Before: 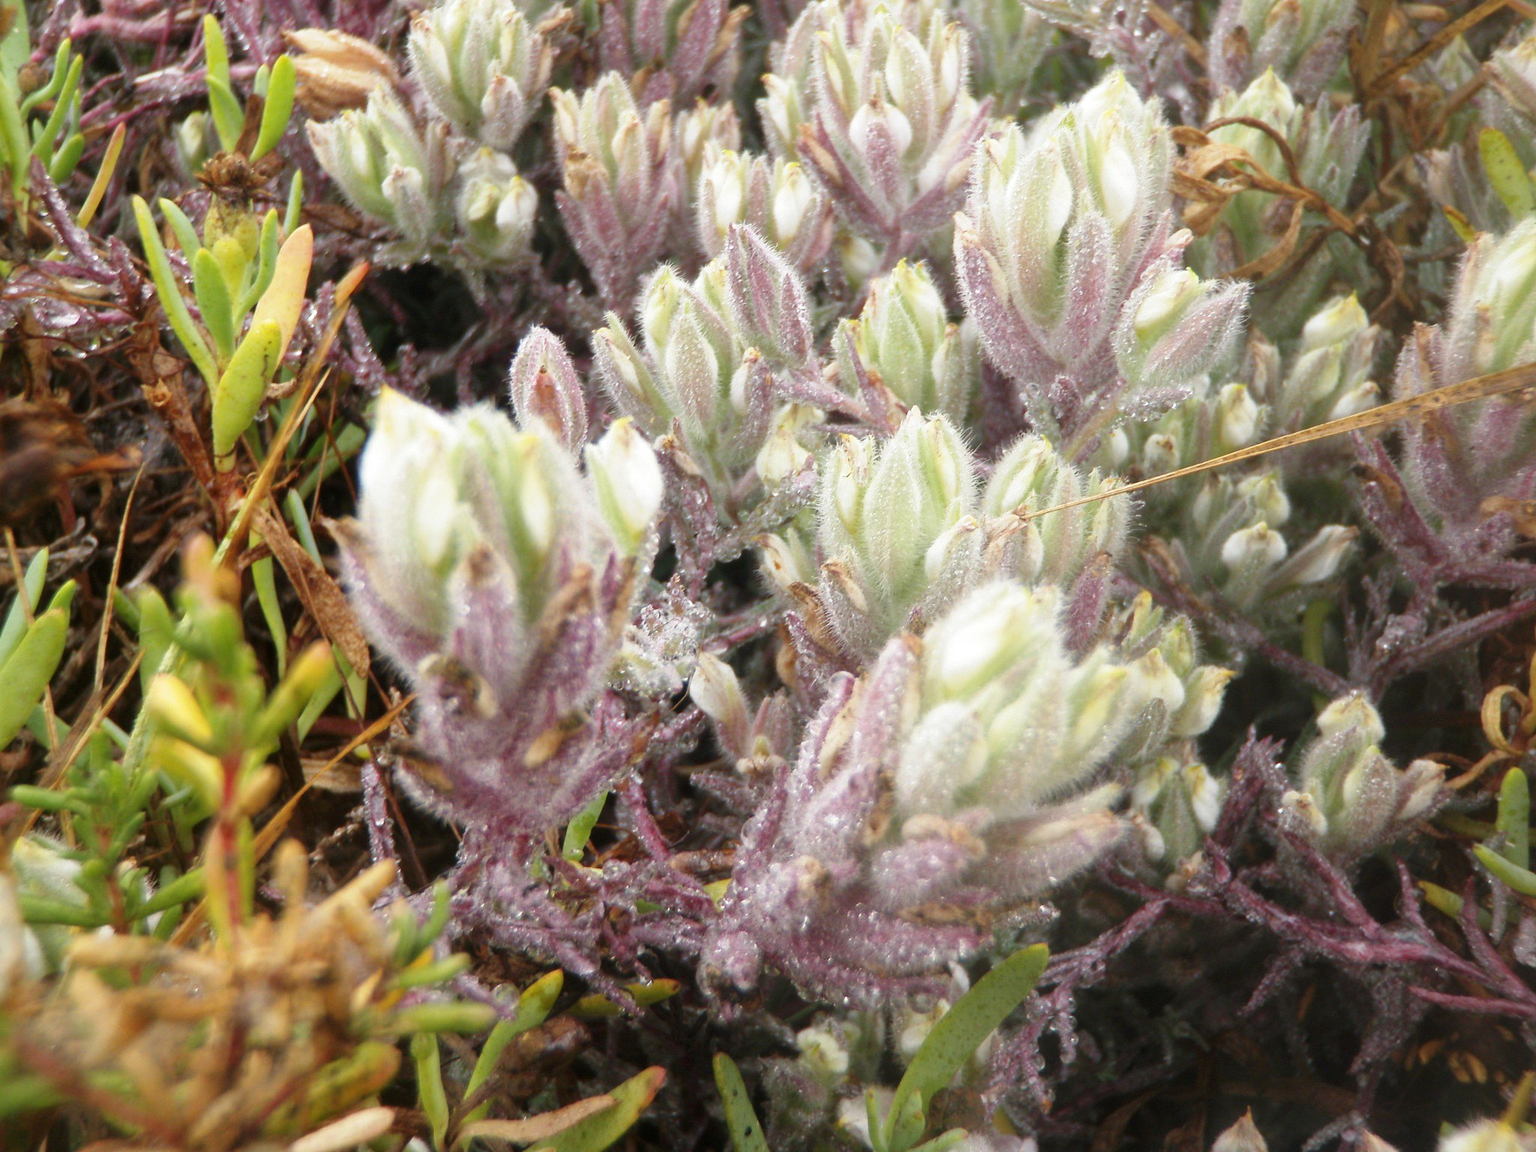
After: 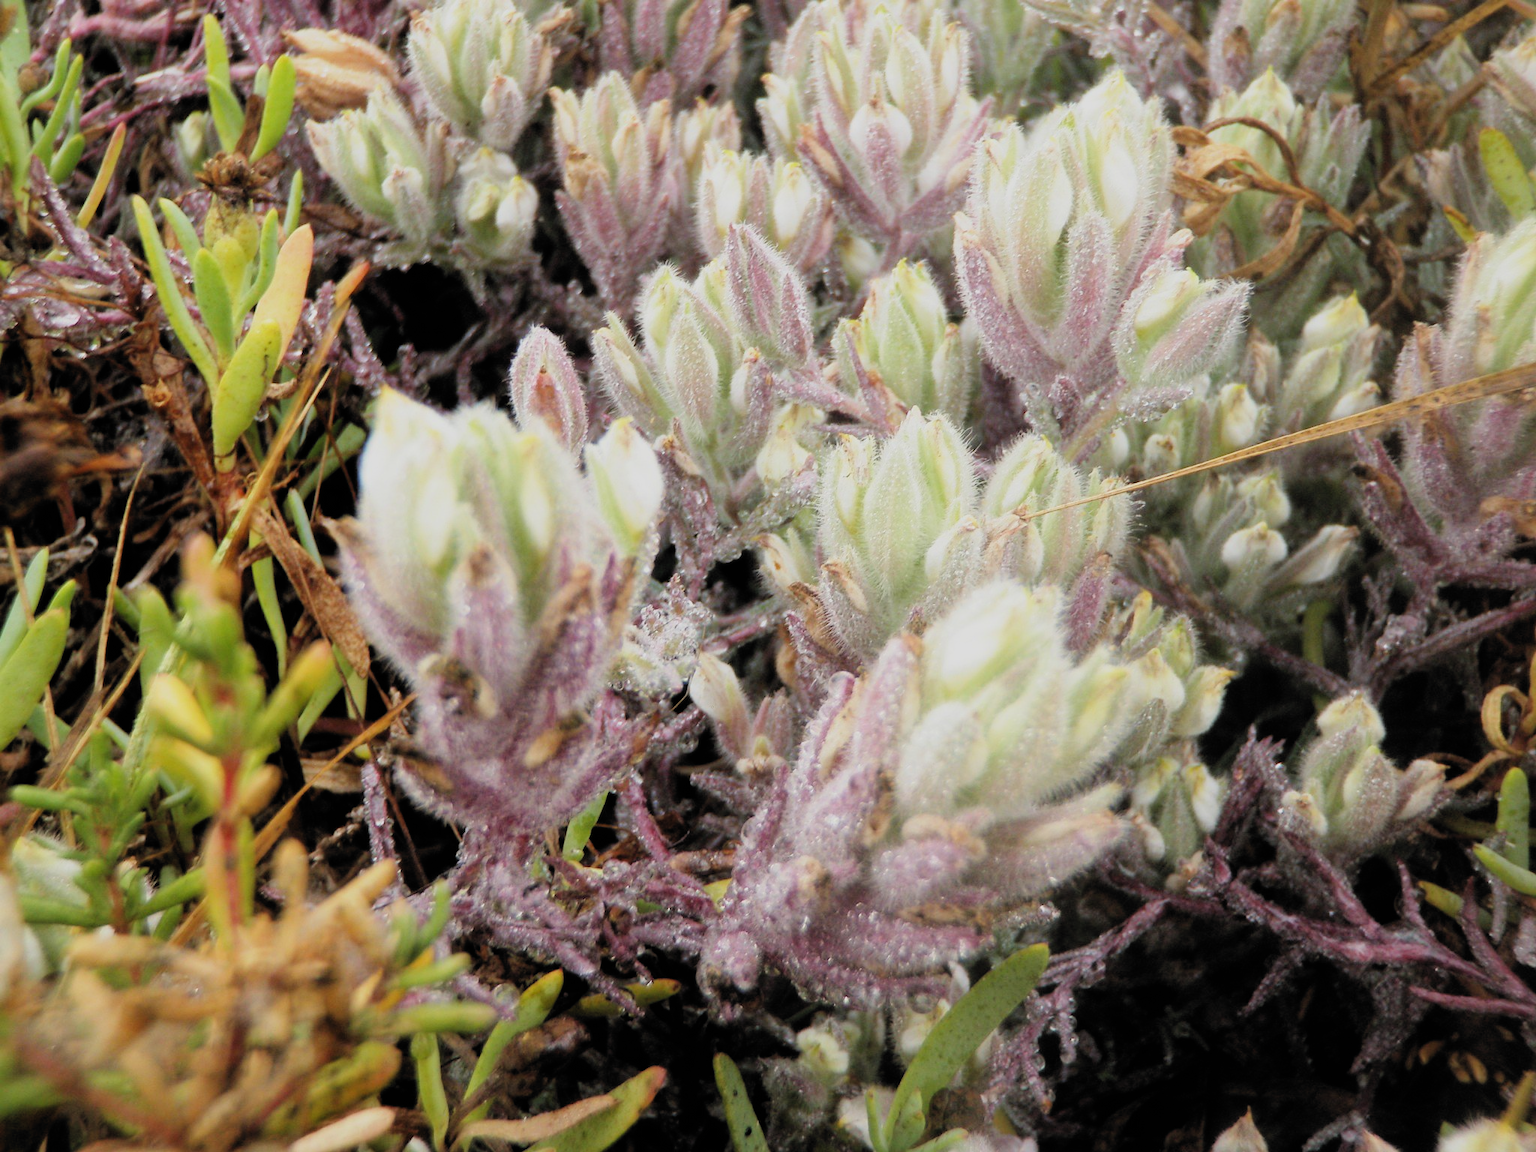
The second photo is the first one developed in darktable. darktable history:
filmic rgb: black relative exposure -5.14 EV, white relative exposure 3.99 EV, threshold 5.98 EV, hardness 2.89, contrast 1.099, highlights saturation mix -18.98%, color science v6 (2022), enable highlight reconstruction true
